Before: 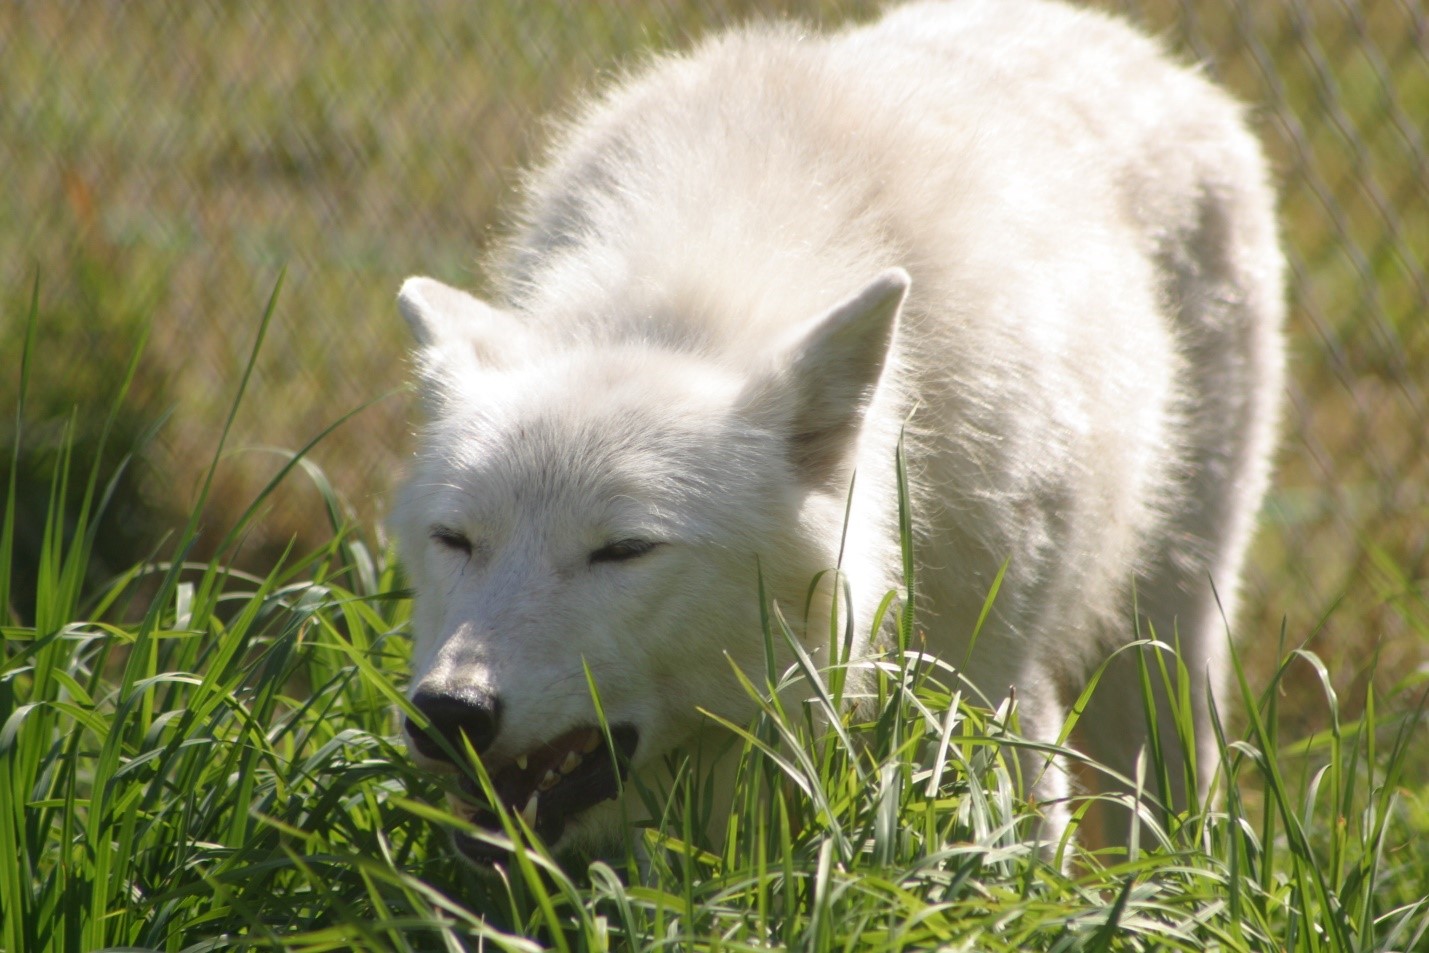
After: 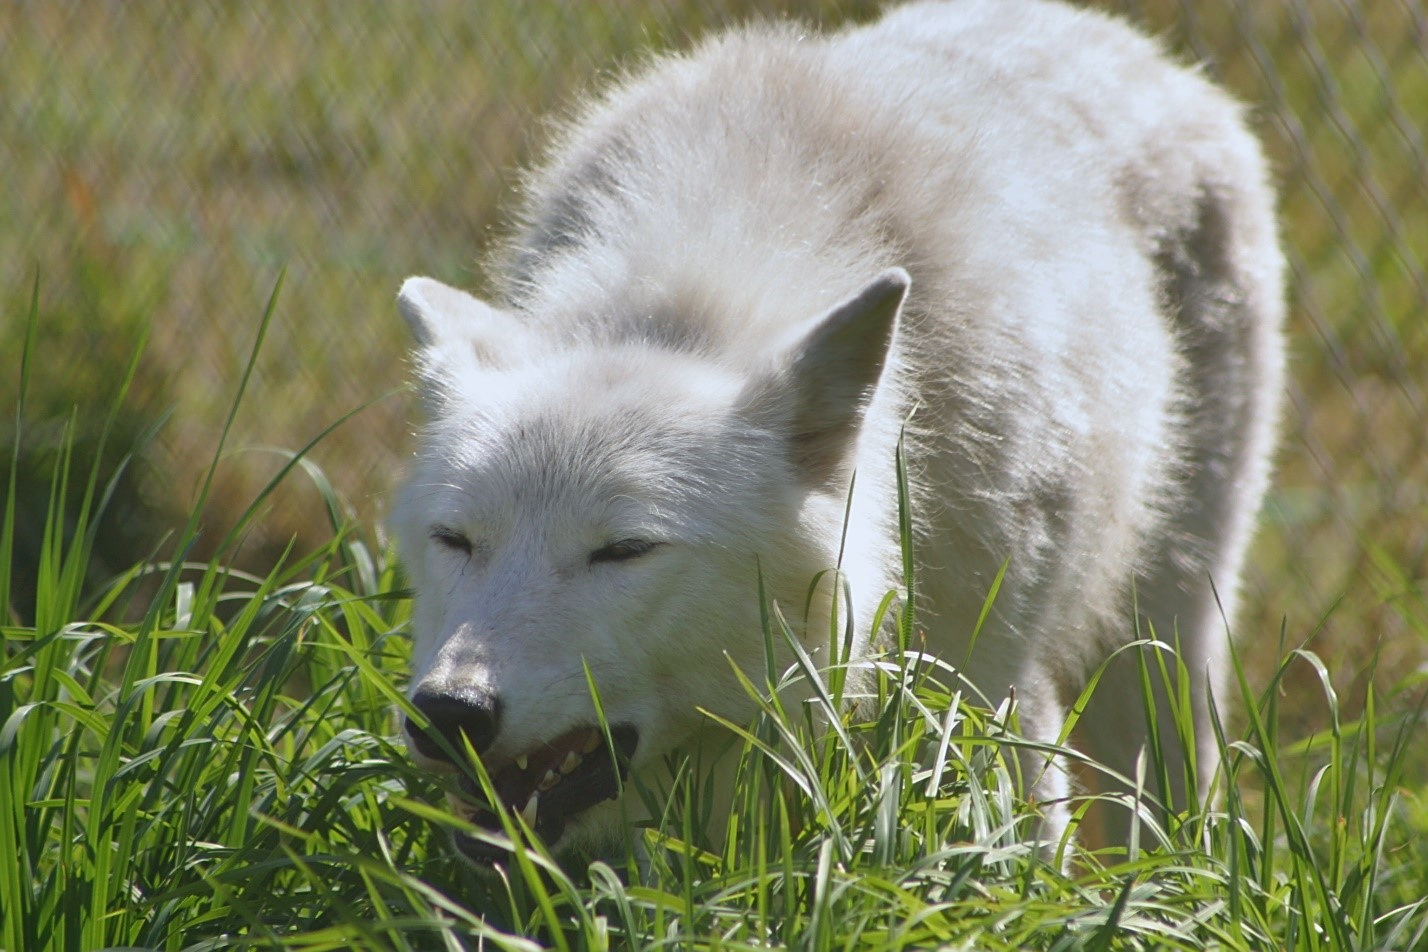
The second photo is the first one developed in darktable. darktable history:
white balance: red 0.967, blue 1.049
sharpen: on, module defaults
contrast brightness saturation: contrast -0.11
shadows and highlights: shadows 30.63, highlights -63.22, shadows color adjustment 98%, highlights color adjustment 58.61%, soften with gaussian
